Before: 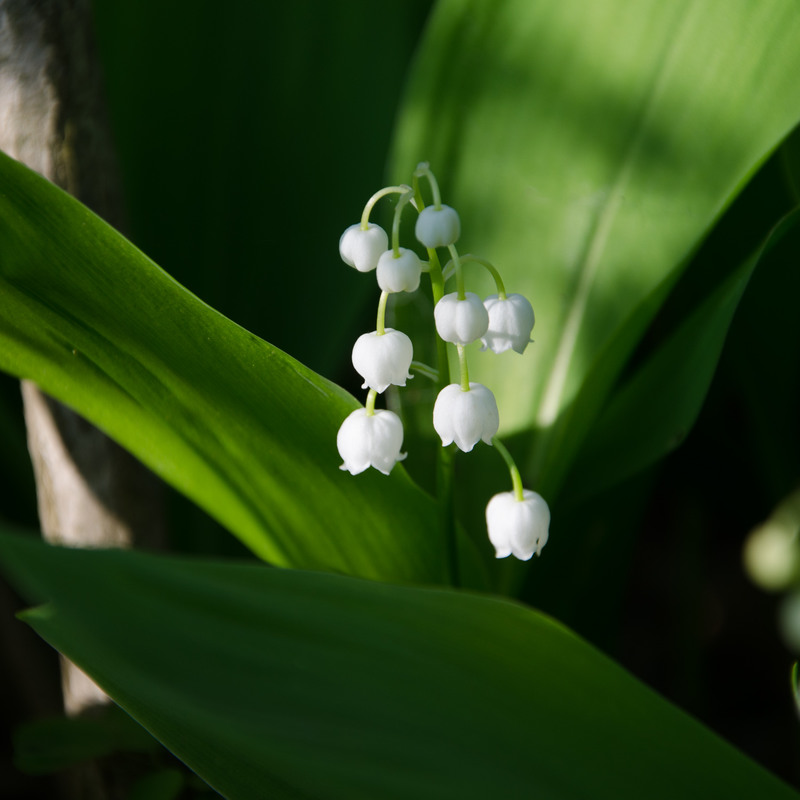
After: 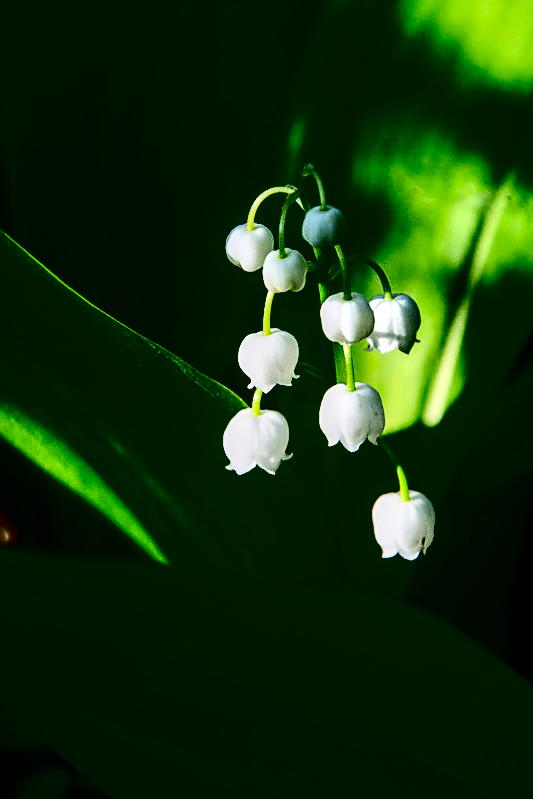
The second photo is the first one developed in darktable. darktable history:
sharpen: on, module defaults
contrast brightness saturation: contrast 0.773, brightness -0.998, saturation 0.993
exposure: exposure 0.085 EV, compensate highlight preservation false
local contrast: detail 160%
crop and rotate: left 14.337%, right 19%
